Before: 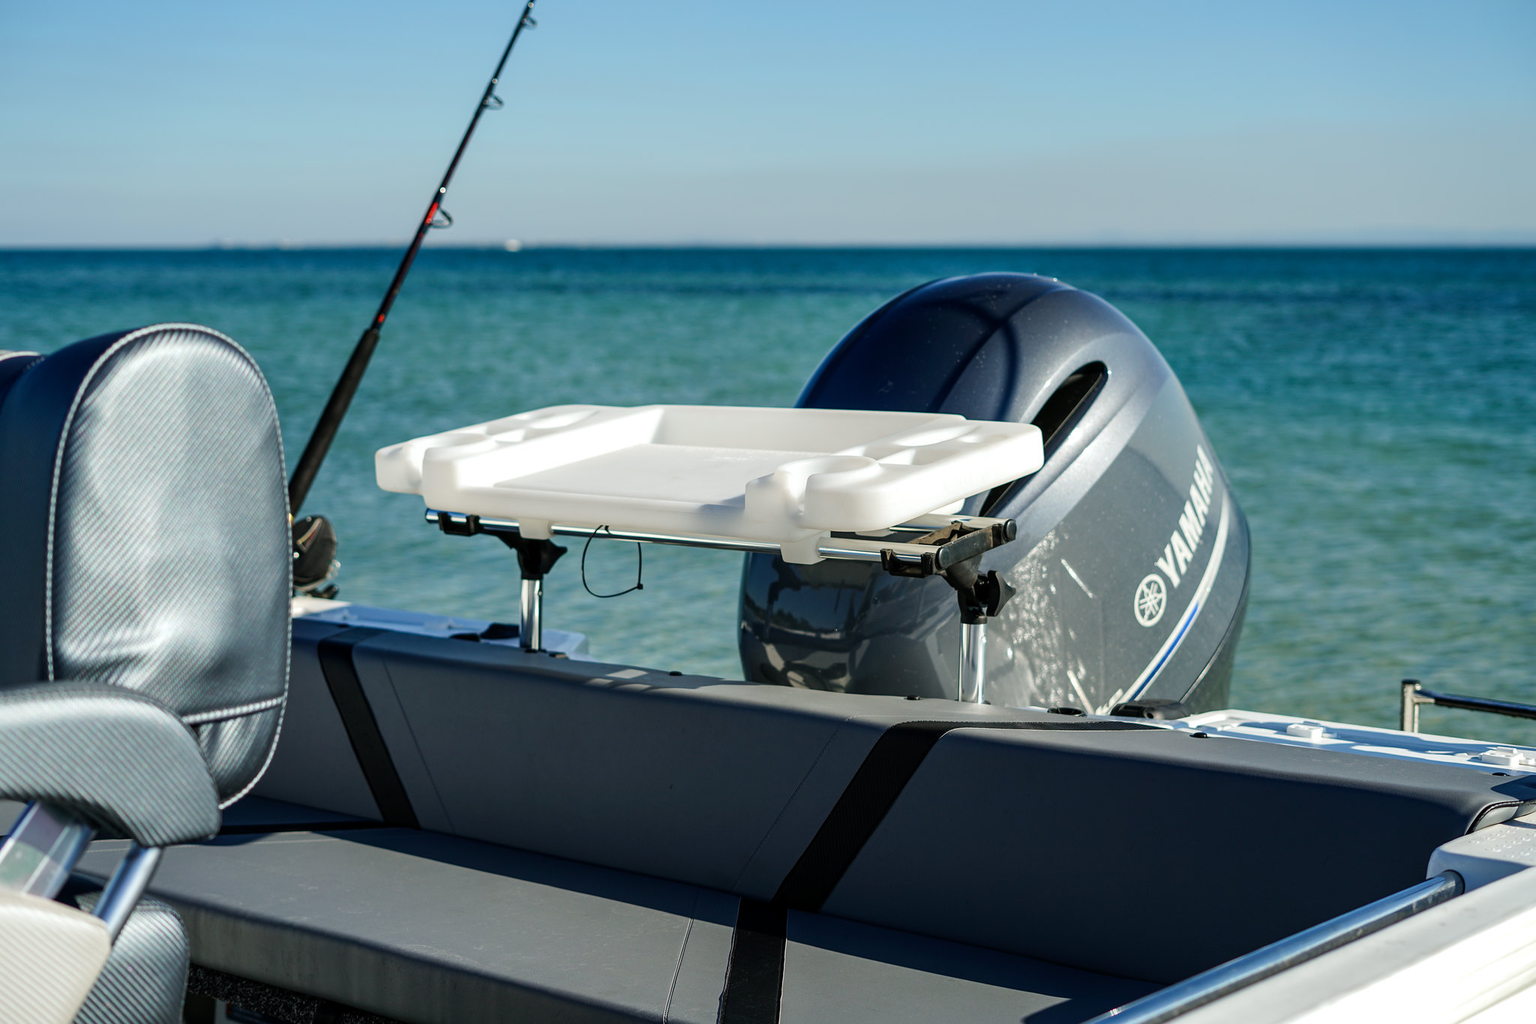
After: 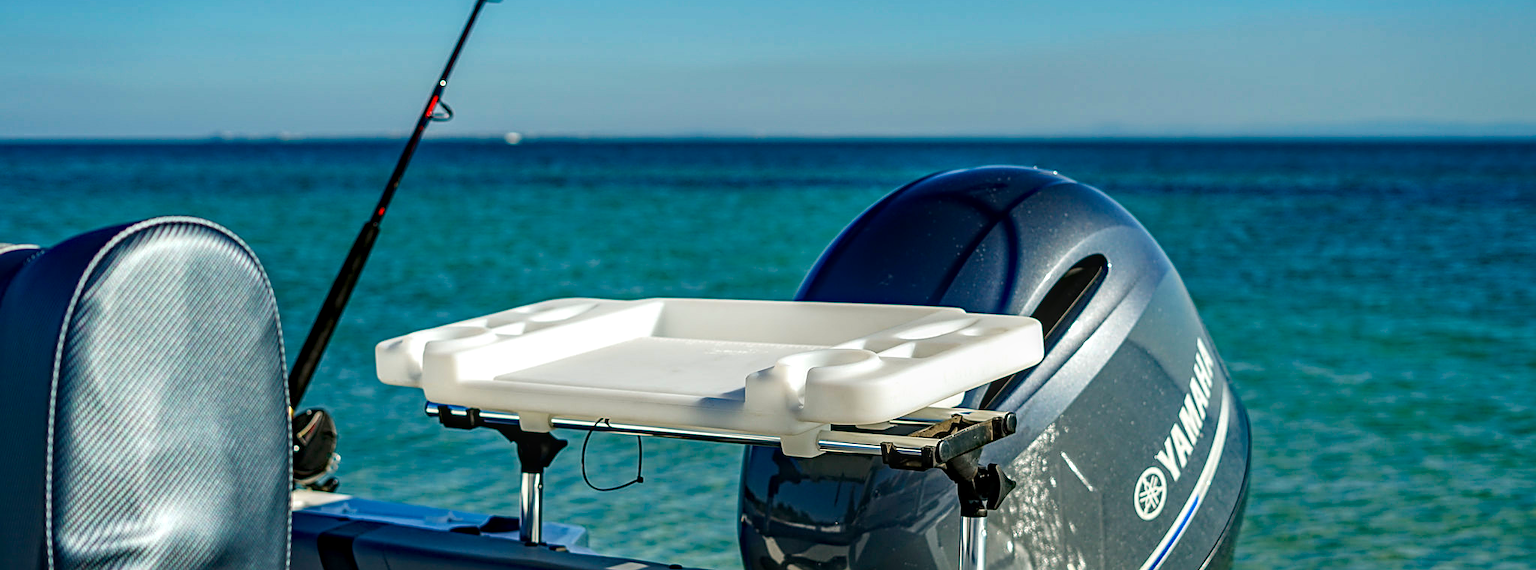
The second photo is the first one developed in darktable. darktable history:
crop and rotate: top 10.481%, bottom 33.744%
local contrast: on, module defaults
haze removal: strength 0.387, distance 0.221, adaptive false
tone equalizer: on, module defaults
contrast brightness saturation: contrast 0.094, saturation 0.284
sharpen: amount 0.481
color zones: curves: ch0 [(0, 0.5) (0.143, 0.5) (0.286, 0.5) (0.429, 0.495) (0.571, 0.437) (0.714, 0.44) (0.857, 0.496) (1, 0.5)]
